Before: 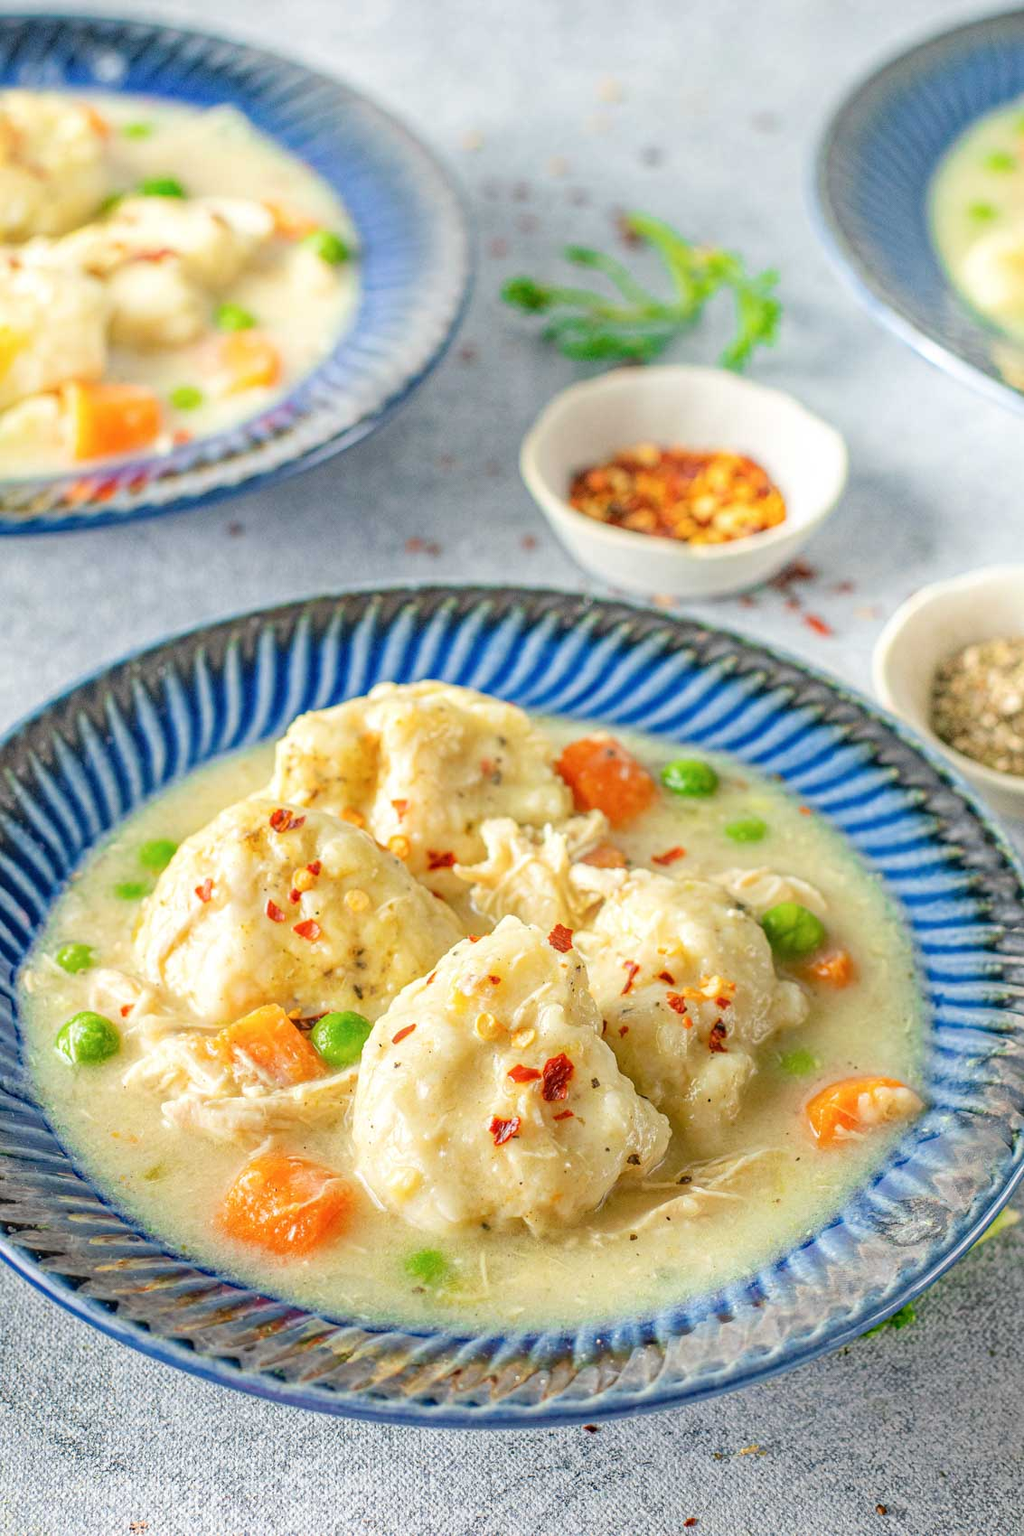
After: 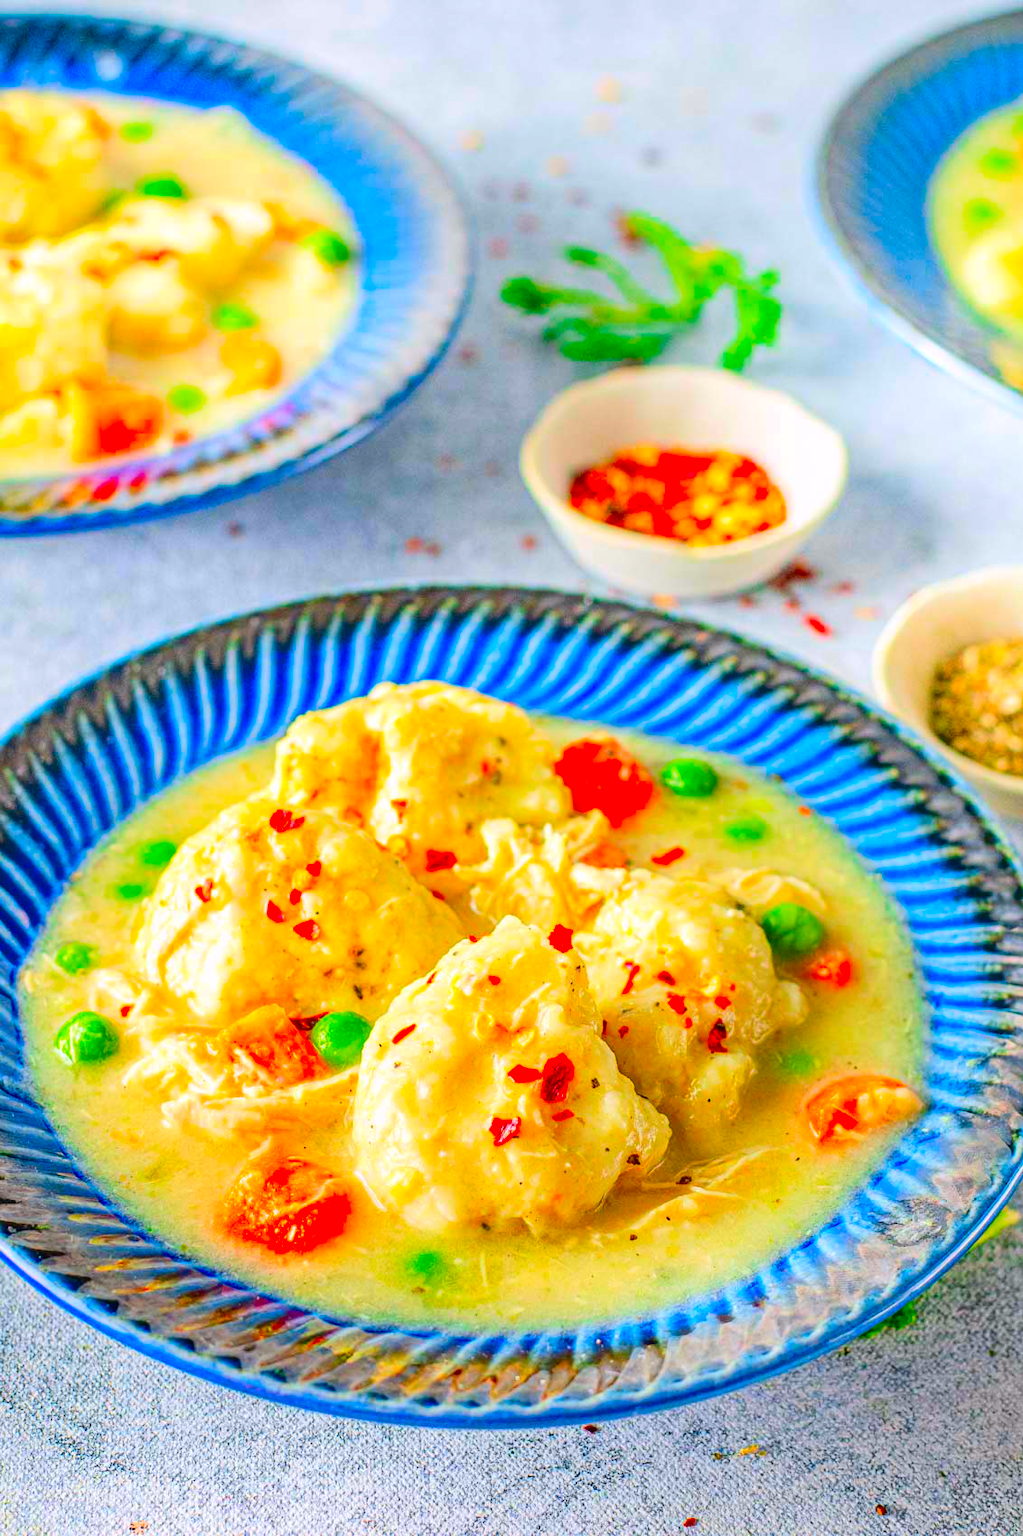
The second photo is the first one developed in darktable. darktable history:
tone curve: curves: ch0 [(0, 0) (0.003, 0.018) (0.011, 0.019) (0.025, 0.024) (0.044, 0.037) (0.069, 0.053) (0.1, 0.075) (0.136, 0.105) (0.177, 0.136) (0.224, 0.179) (0.277, 0.244) (0.335, 0.319) (0.399, 0.4) (0.468, 0.495) (0.543, 0.58) (0.623, 0.671) (0.709, 0.757) (0.801, 0.838) (0.898, 0.913) (1, 1)], color space Lab, independent channels, preserve colors none
color correction: highlights a* 1.51, highlights b* -1.69, saturation 2.42
